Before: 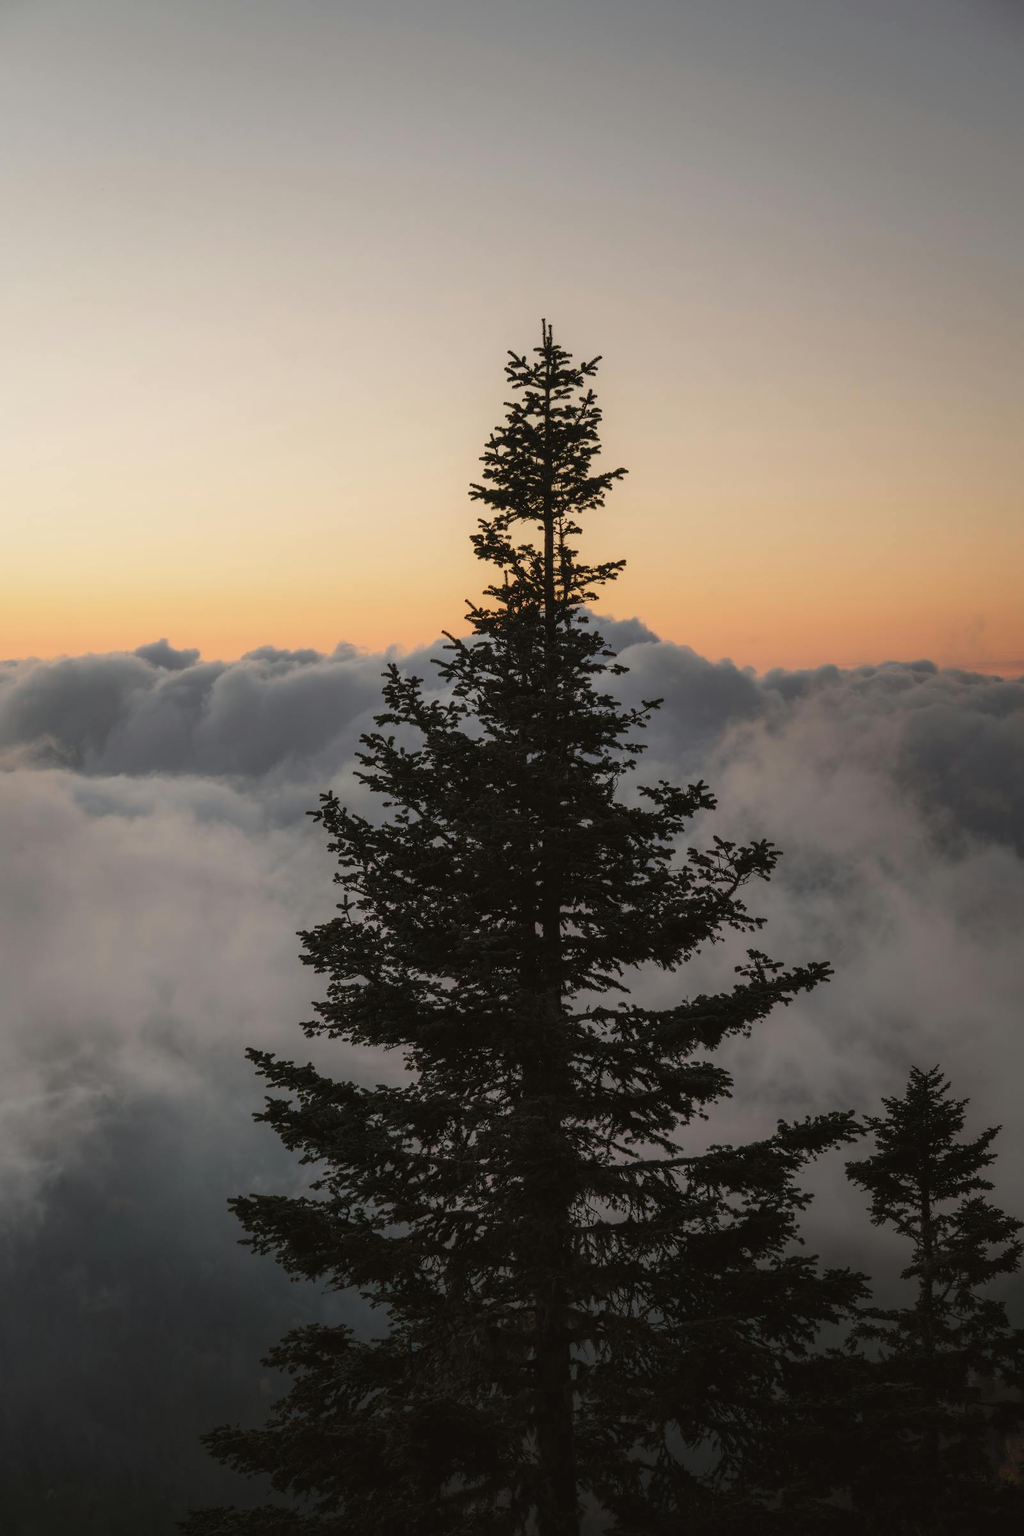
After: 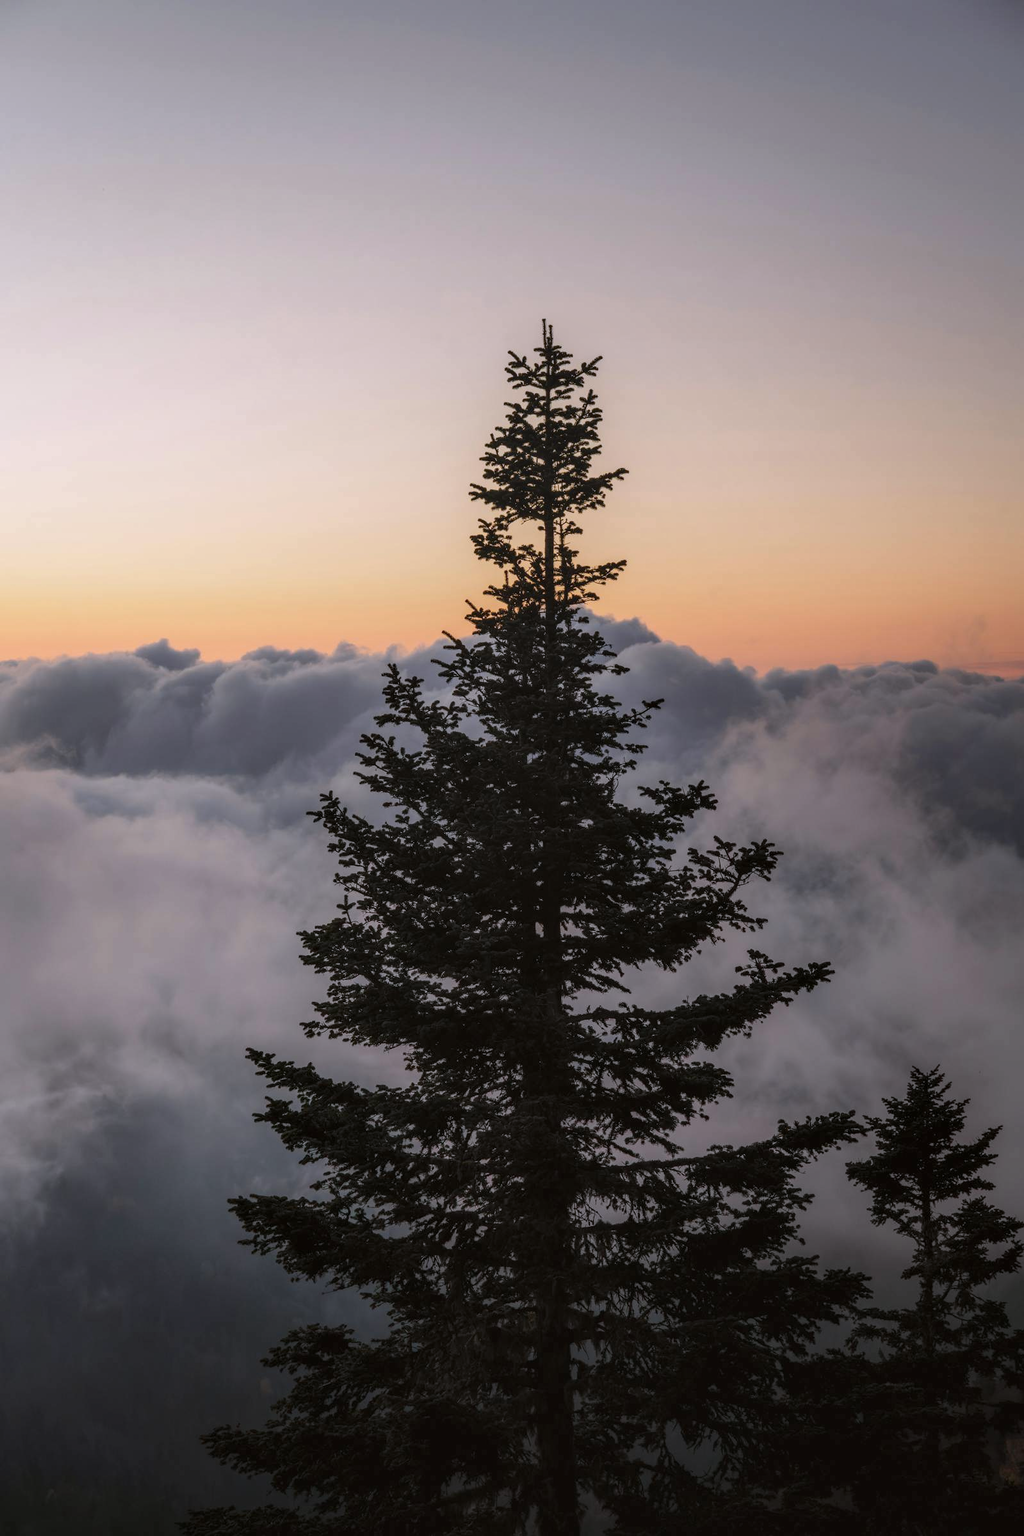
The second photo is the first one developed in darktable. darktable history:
local contrast: on, module defaults
white balance: red 1.004, blue 1.096
